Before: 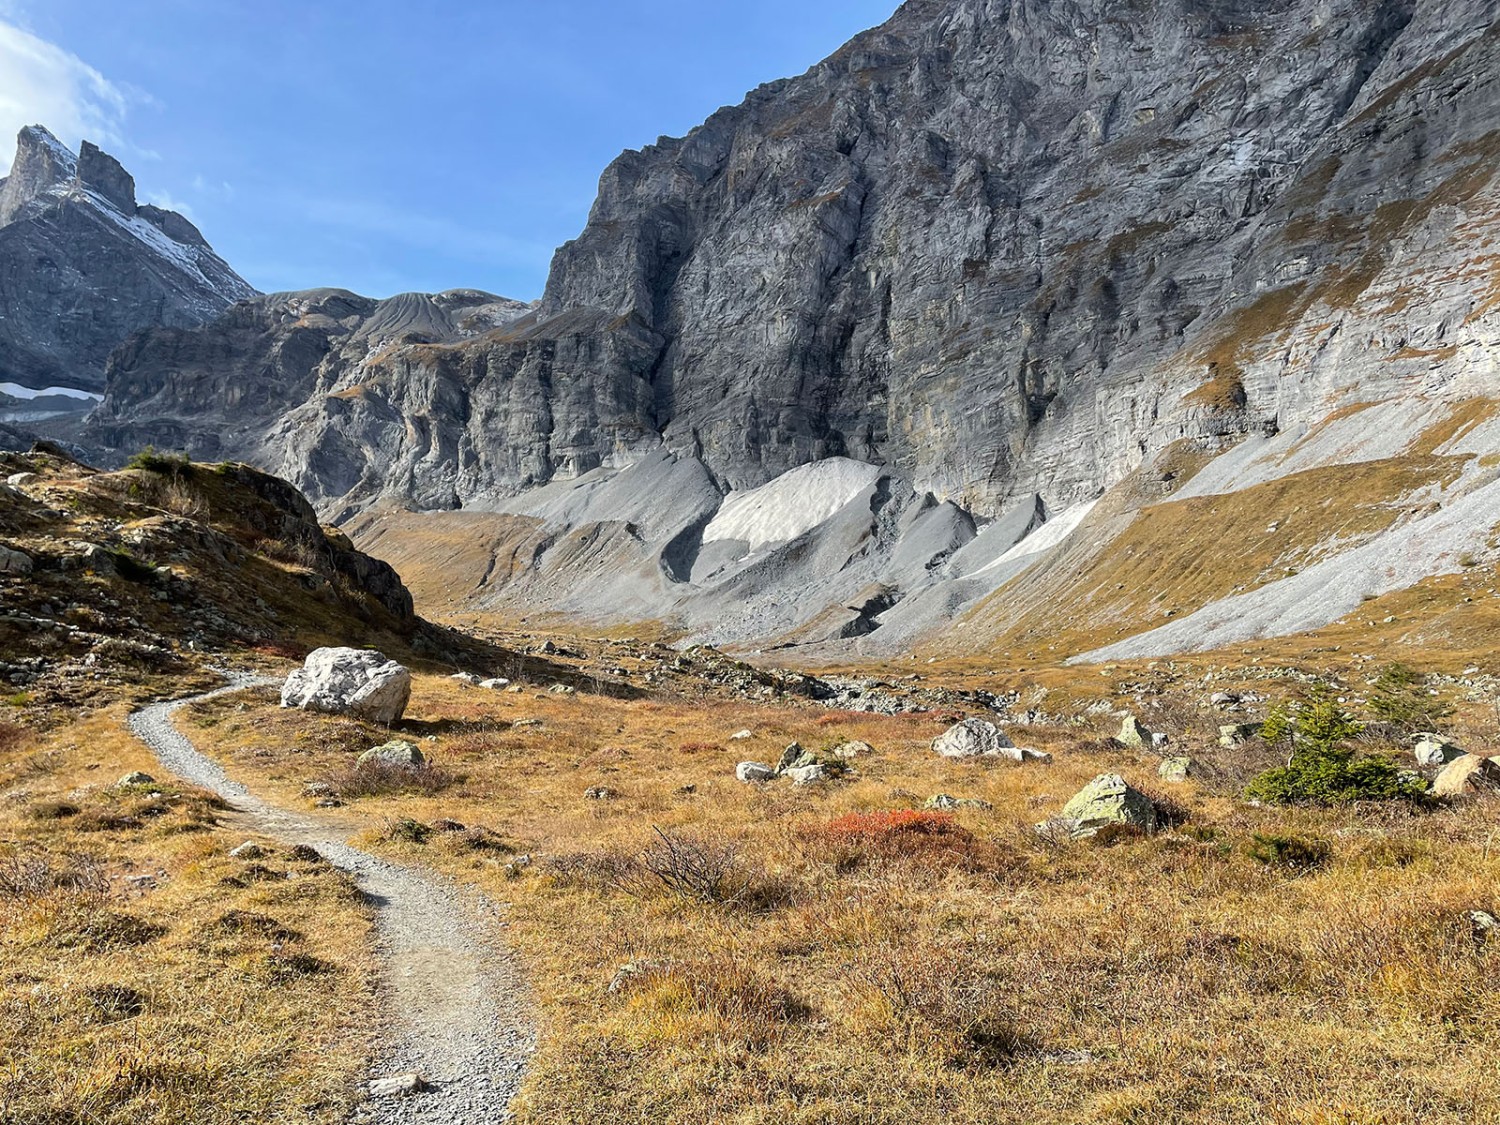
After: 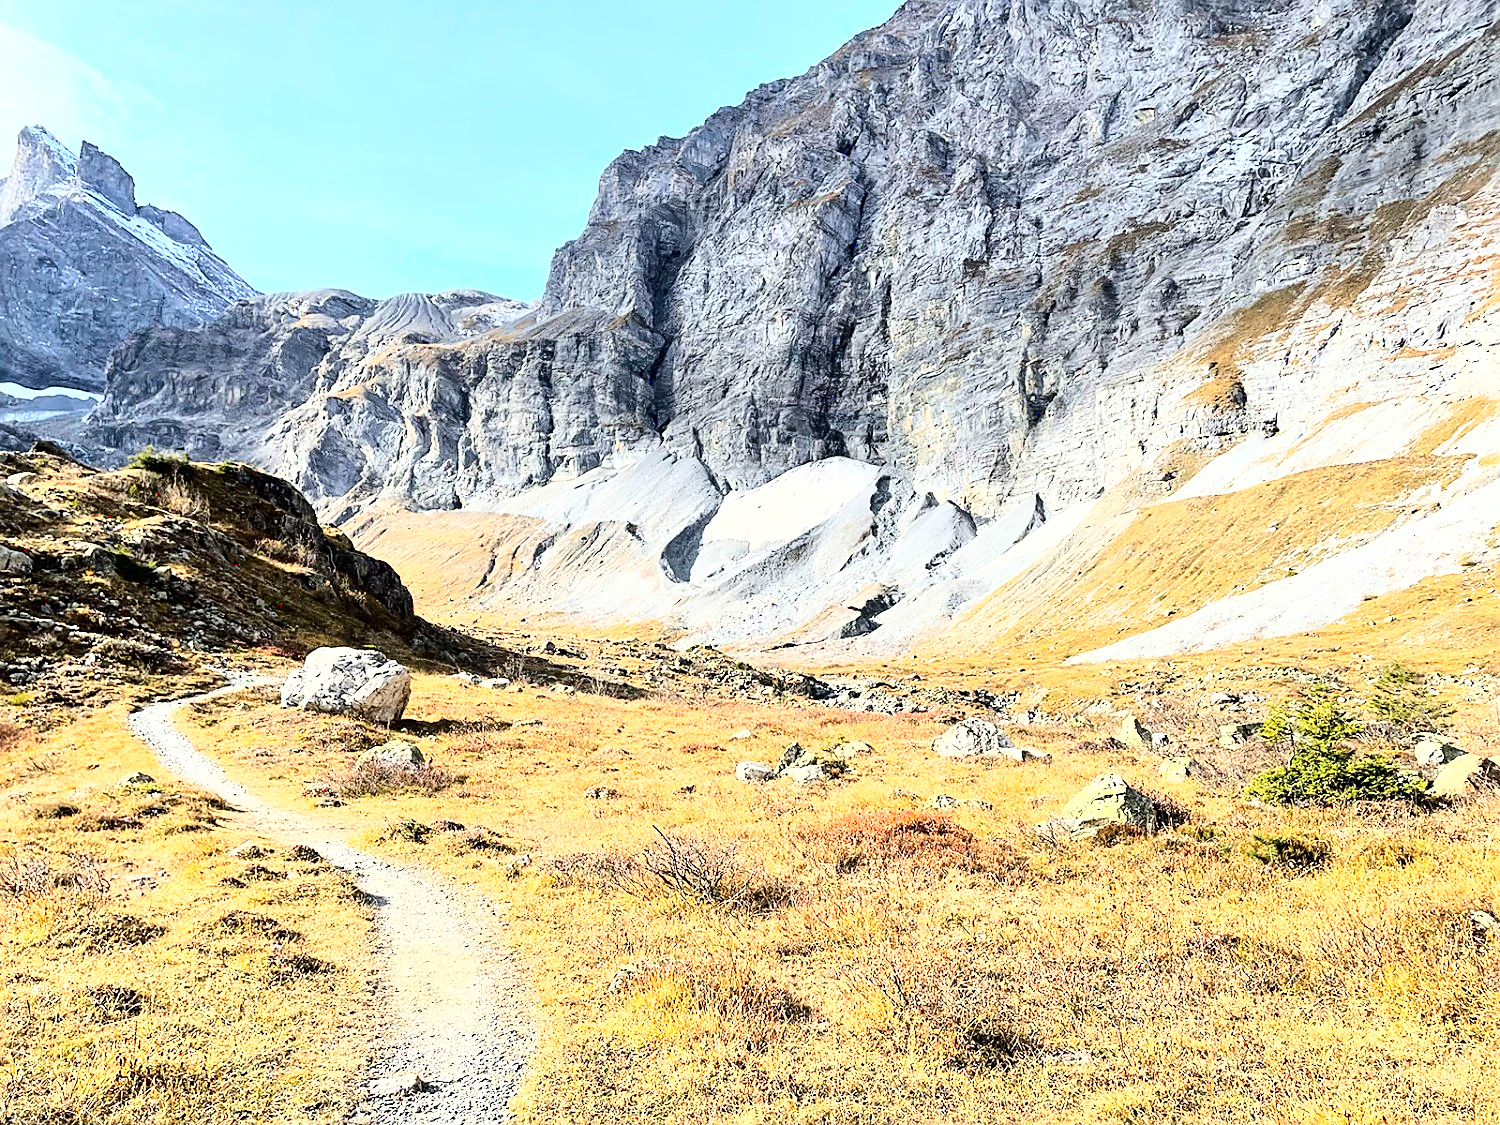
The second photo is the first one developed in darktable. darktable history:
exposure: black level correction 0.001, exposure 0.498 EV, compensate highlight preservation false
sharpen: on, module defaults
base curve: curves: ch0 [(0, 0.003) (0.001, 0.002) (0.006, 0.004) (0.02, 0.022) (0.048, 0.086) (0.094, 0.234) (0.162, 0.431) (0.258, 0.629) (0.385, 0.8) (0.548, 0.918) (0.751, 0.988) (1, 1)]
